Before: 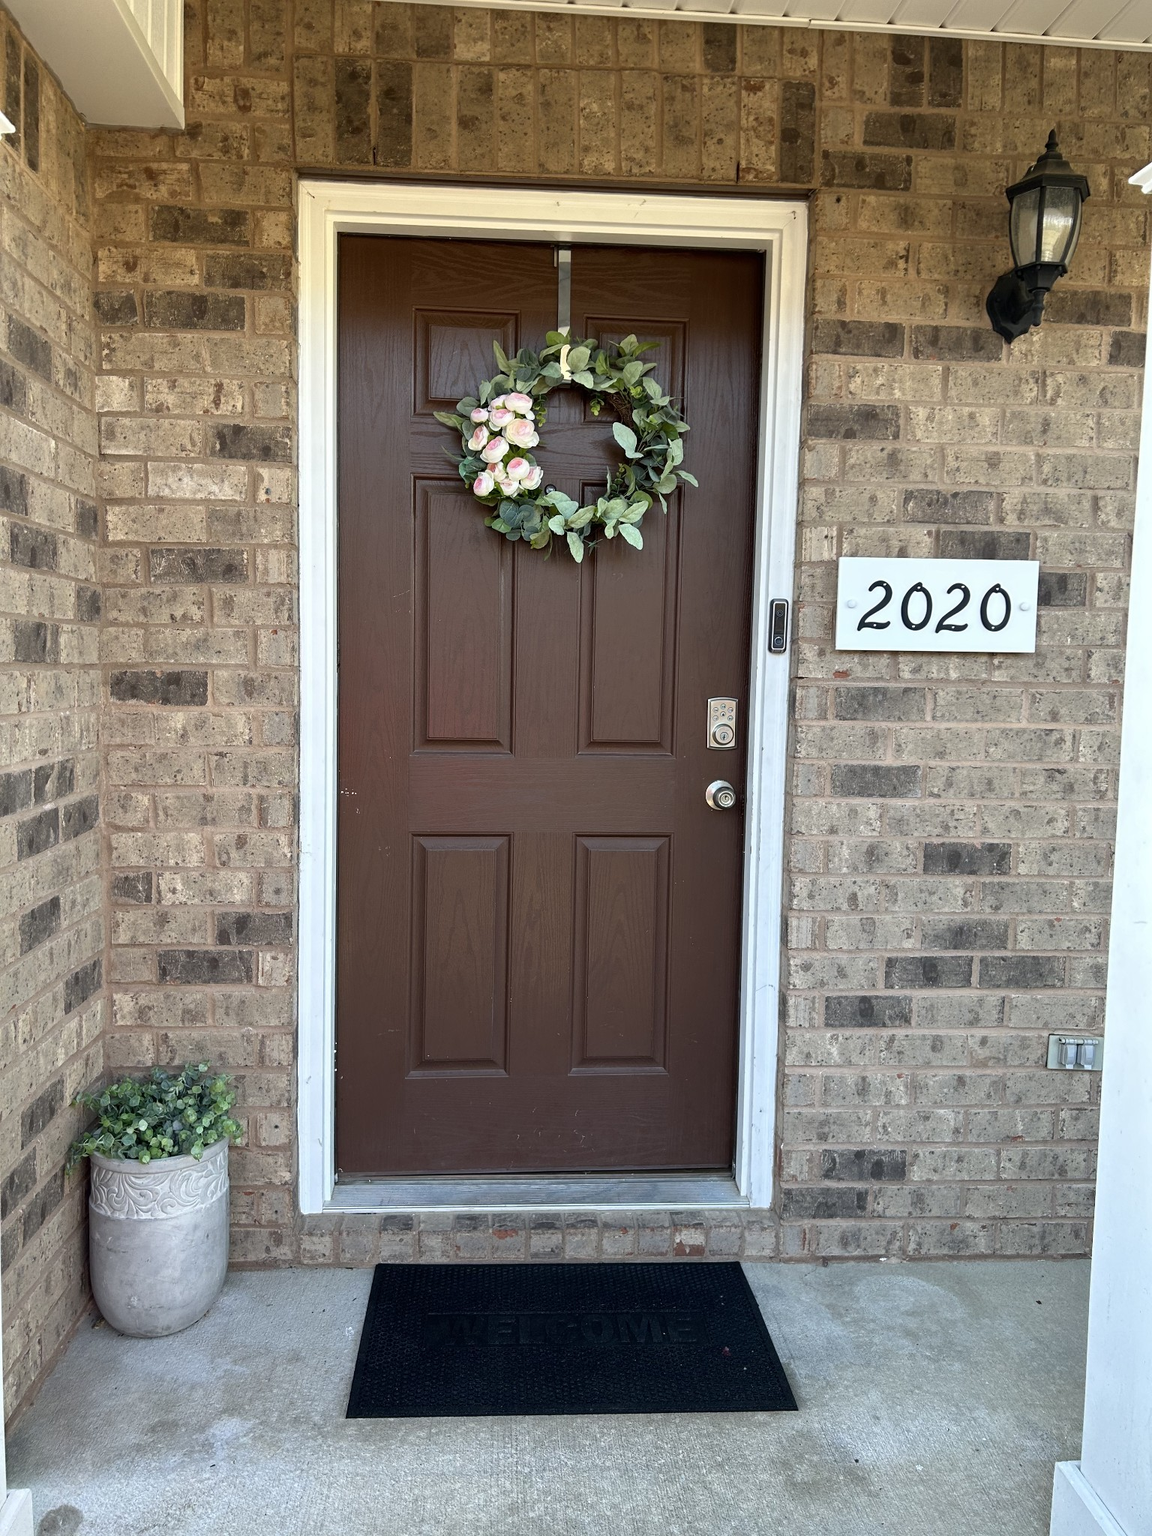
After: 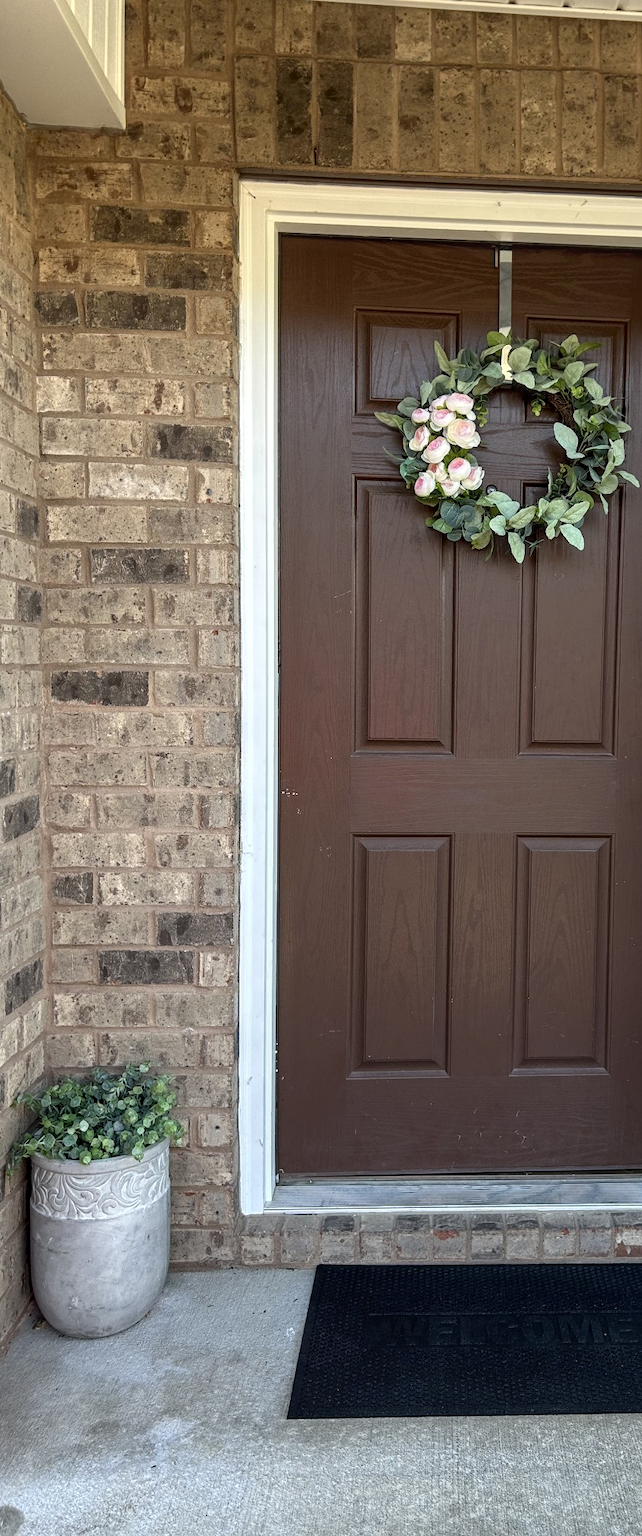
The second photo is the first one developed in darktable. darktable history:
local contrast: on, module defaults
crop: left 5.162%, right 39.044%
